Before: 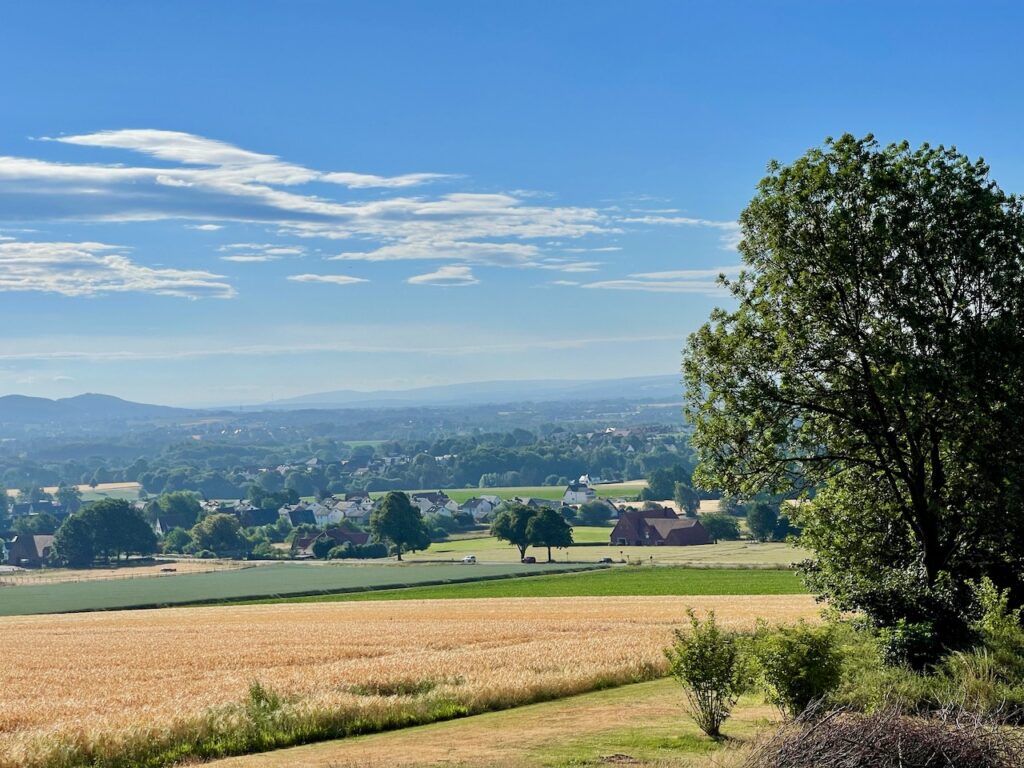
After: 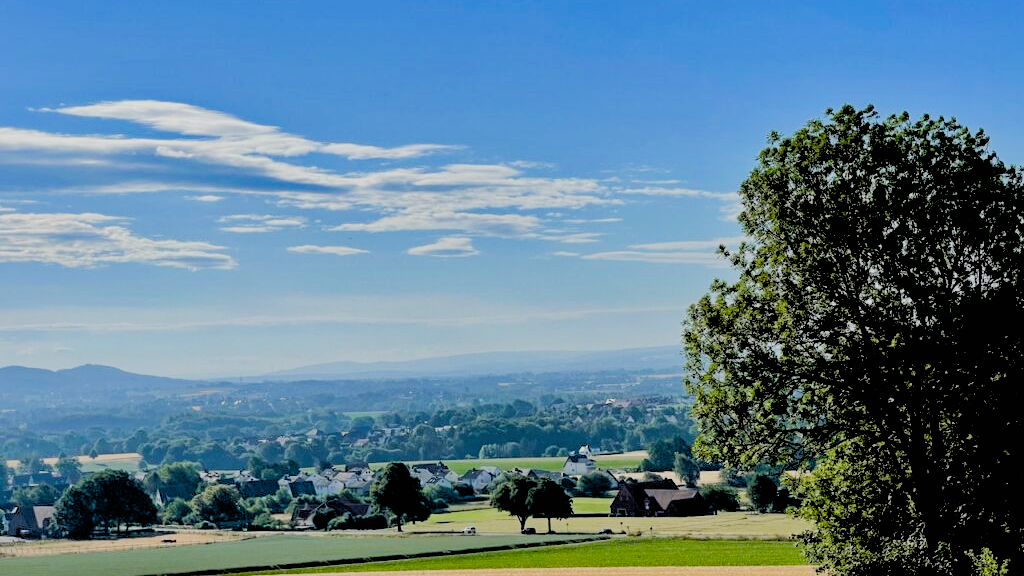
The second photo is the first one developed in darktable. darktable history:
crop: top 3.857%, bottom 21.132%
color balance rgb: perceptual saturation grading › global saturation 20%, perceptual saturation grading › highlights -25%, perceptual saturation grading › shadows 25%
haze removal: compatibility mode true, adaptive false
filmic rgb: black relative exposure -5 EV, hardness 2.88, contrast 1.3, highlights saturation mix -30%
shadows and highlights: on, module defaults
rgb levels: levels [[0.029, 0.461, 0.922], [0, 0.5, 1], [0, 0.5, 1]]
